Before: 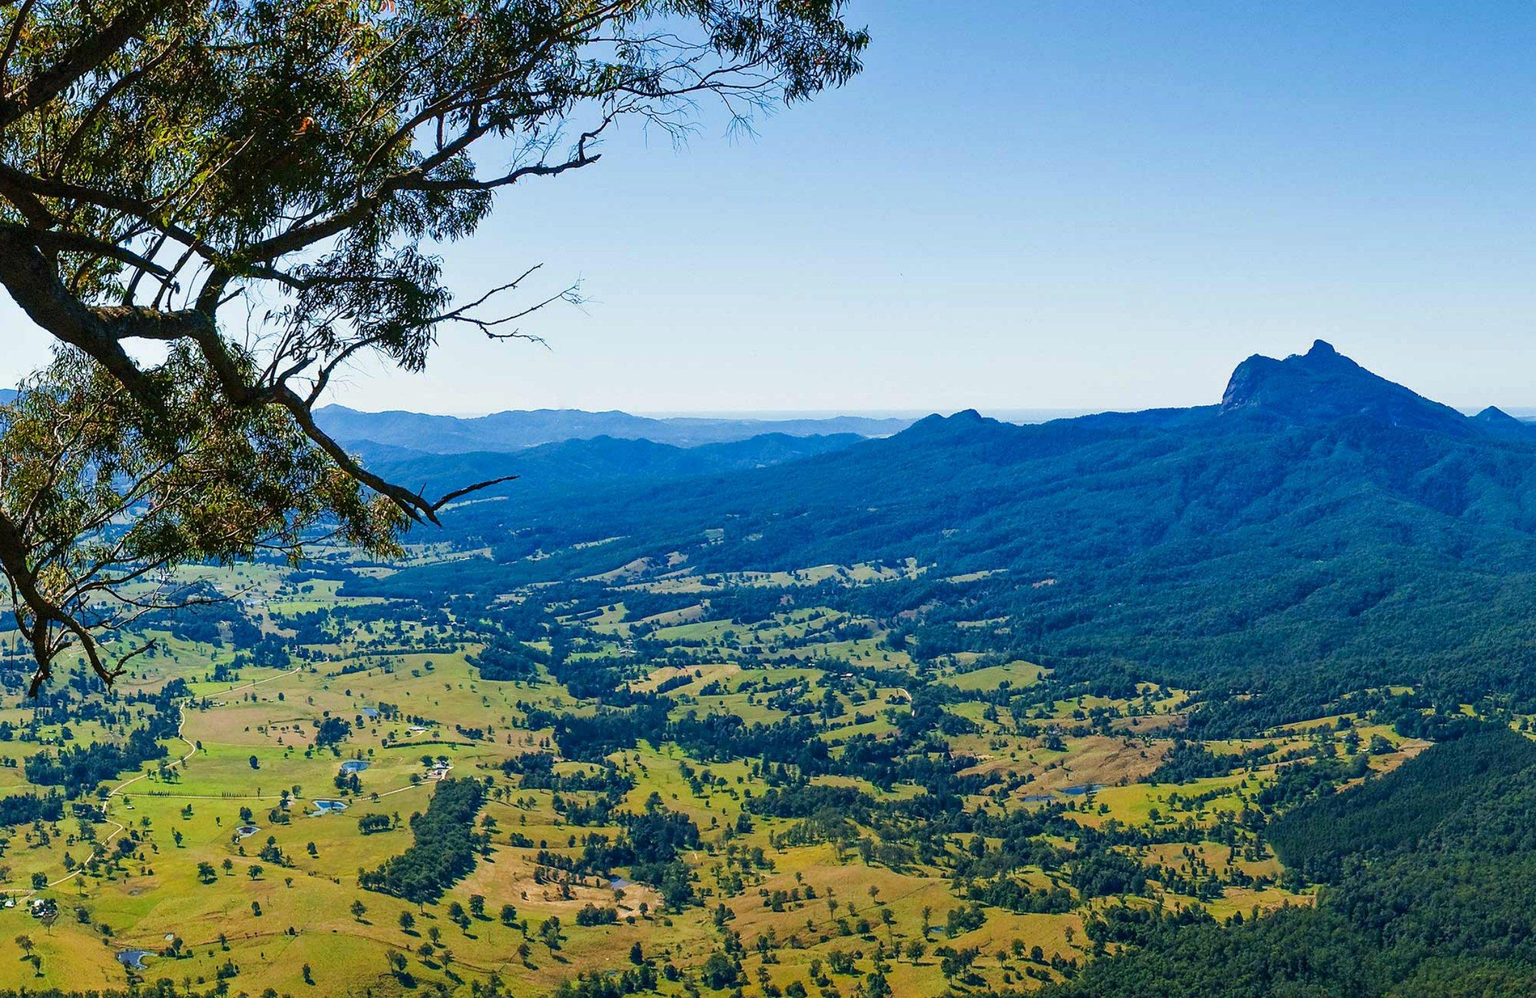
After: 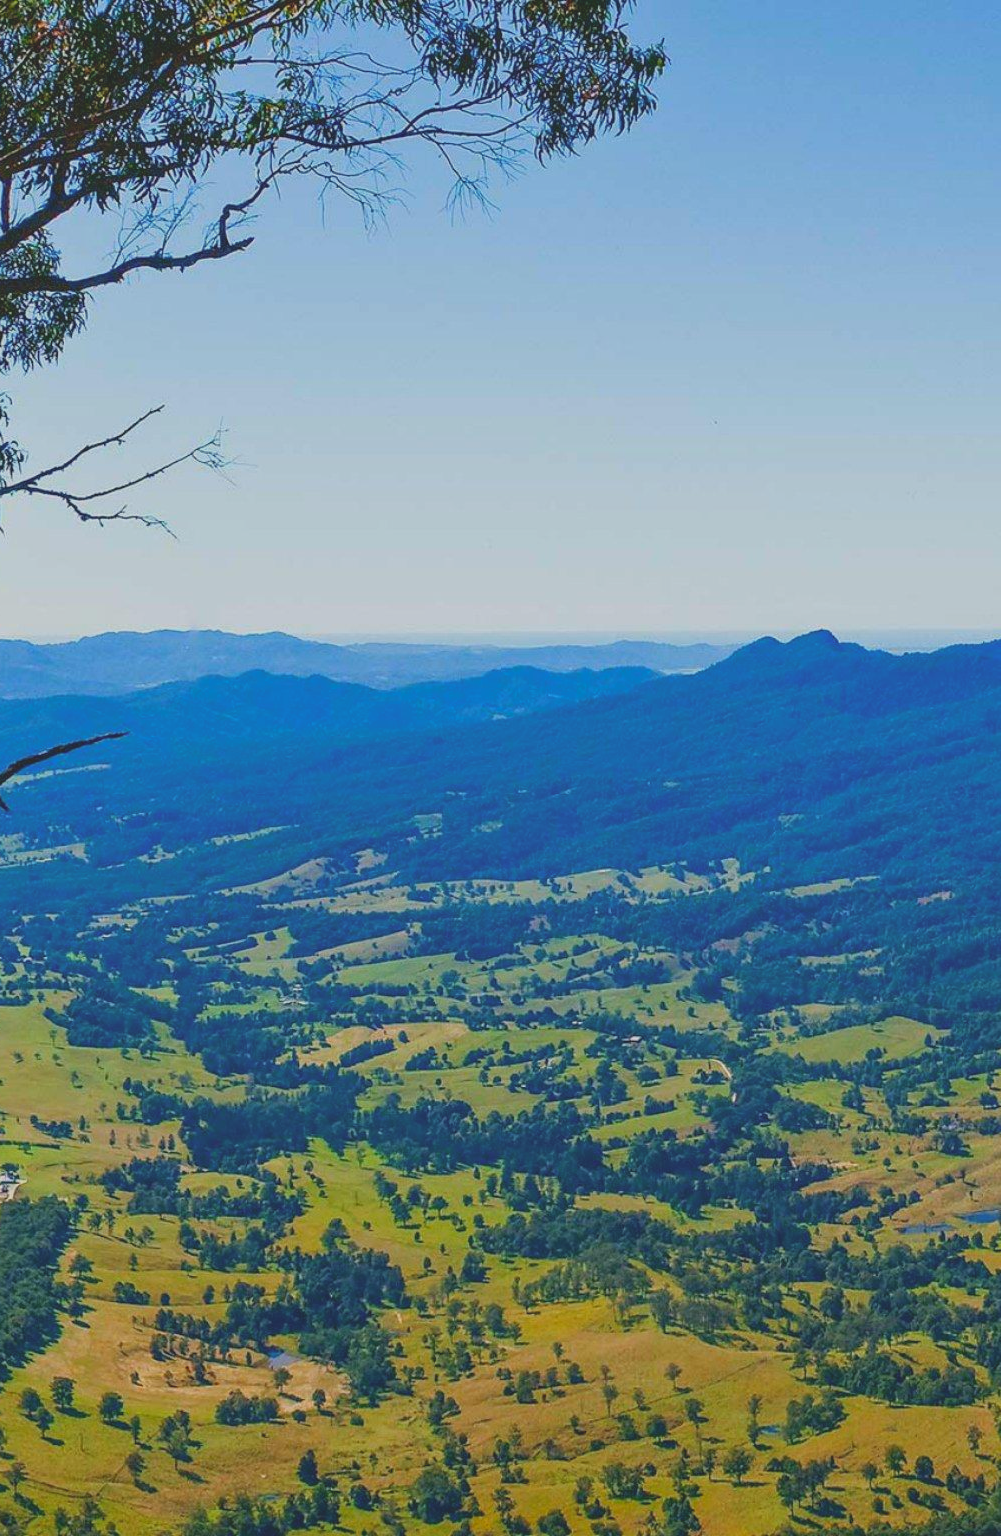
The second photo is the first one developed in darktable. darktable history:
crop: left 28.43%, right 29.198%
contrast brightness saturation: contrast -0.289
